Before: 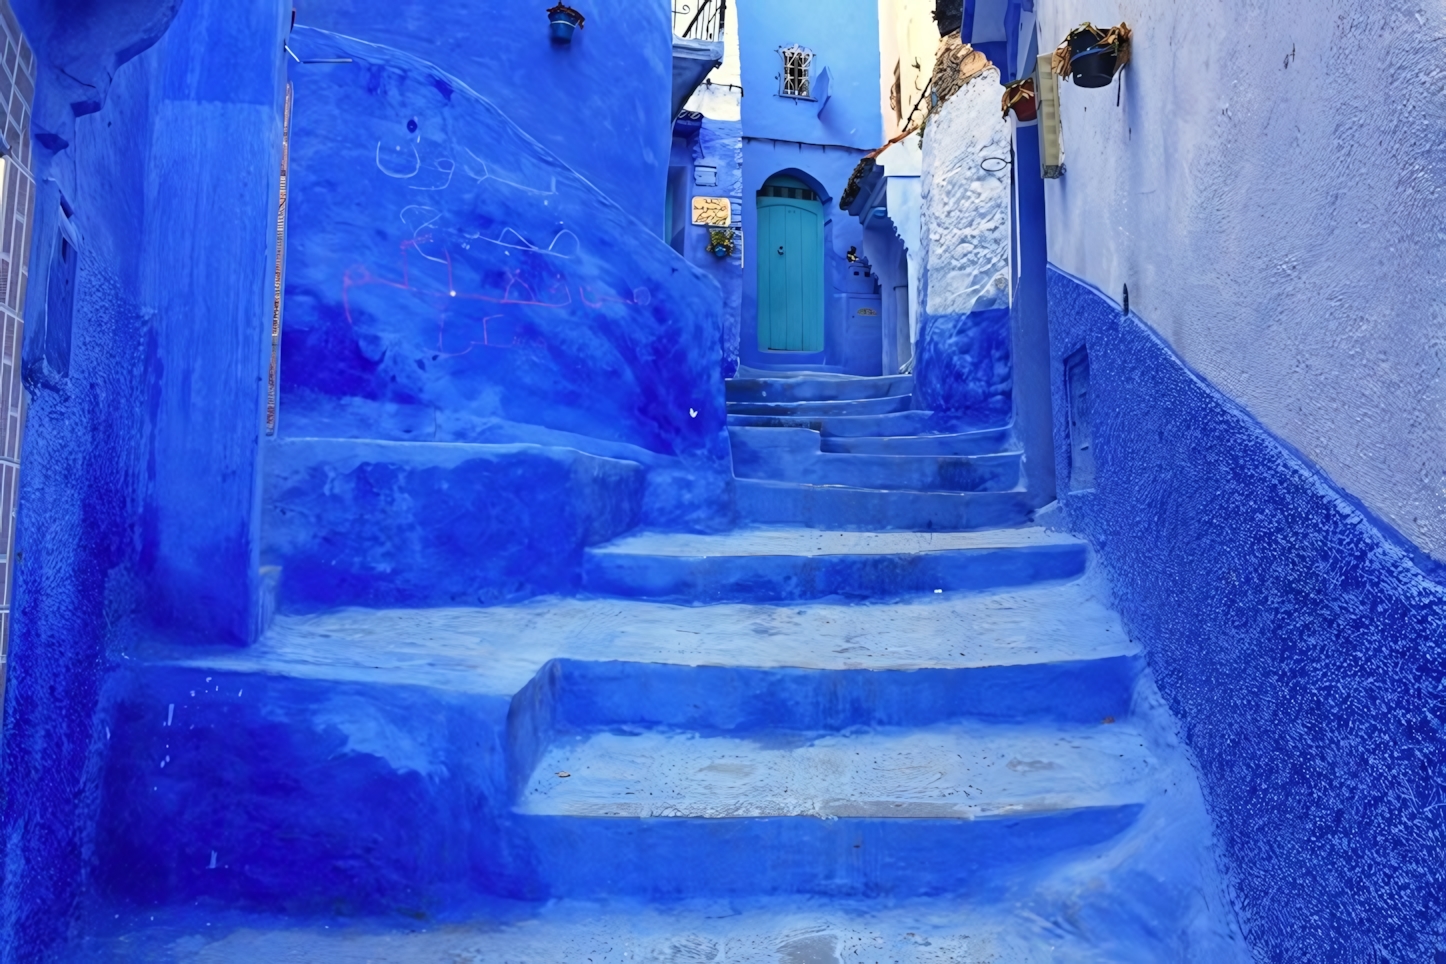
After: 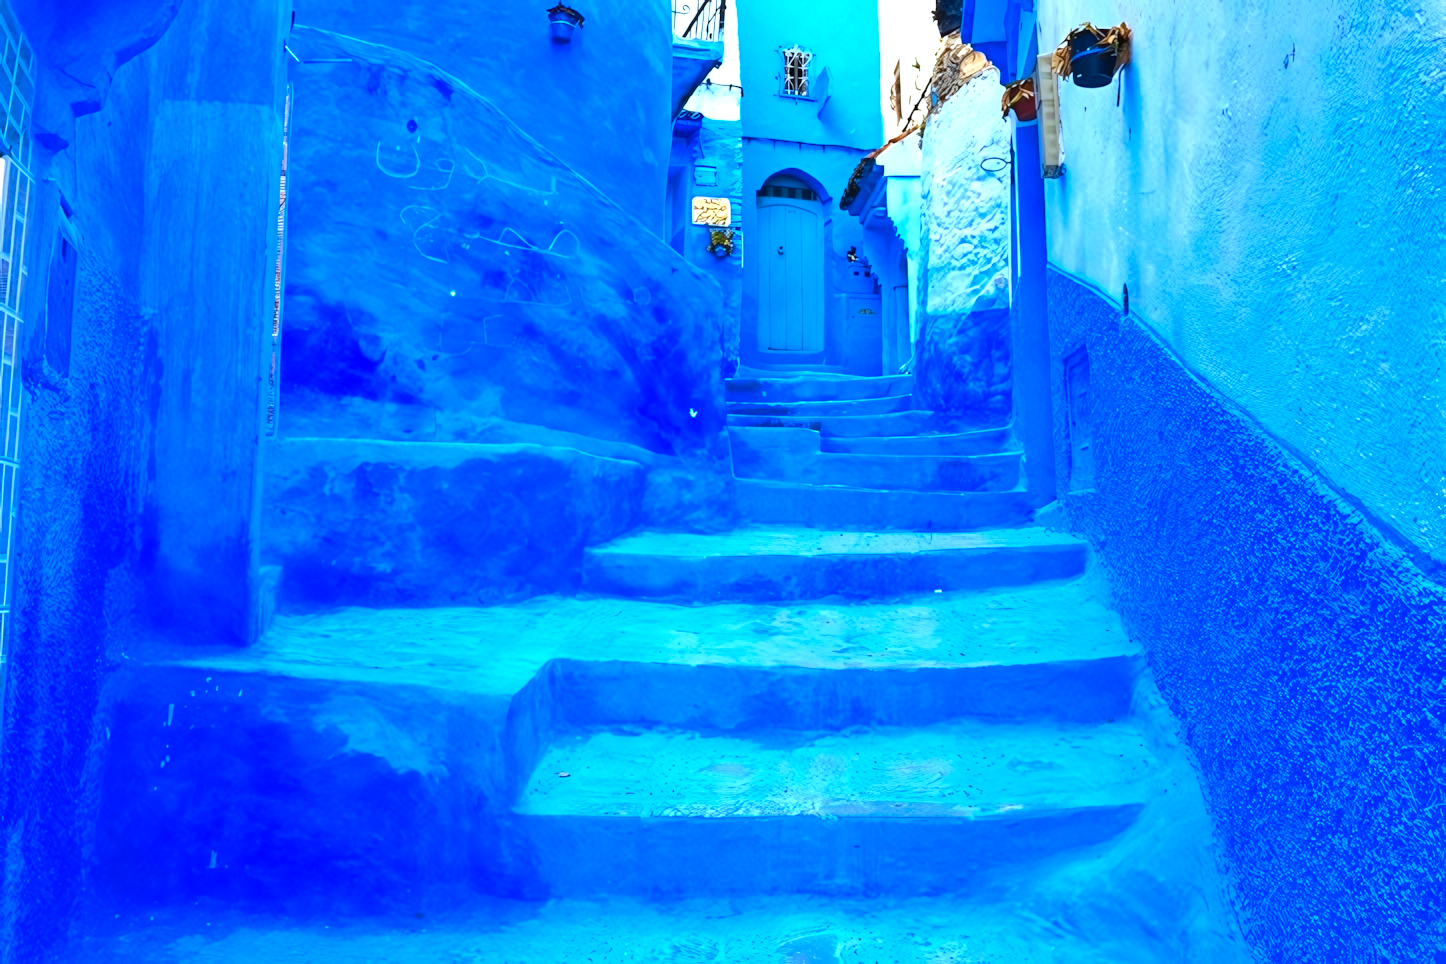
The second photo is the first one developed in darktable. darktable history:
color contrast: green-magenta contrast 0.85, blue-yellow contrast 1.25, unbound 0
exposure: exposure 0.6 EV, compensate highlight preservation false
contrast brightness saturation: brightness -0.02, saturation 0.35
color correction: highlights a* -9.73, highlights b* -21.22
